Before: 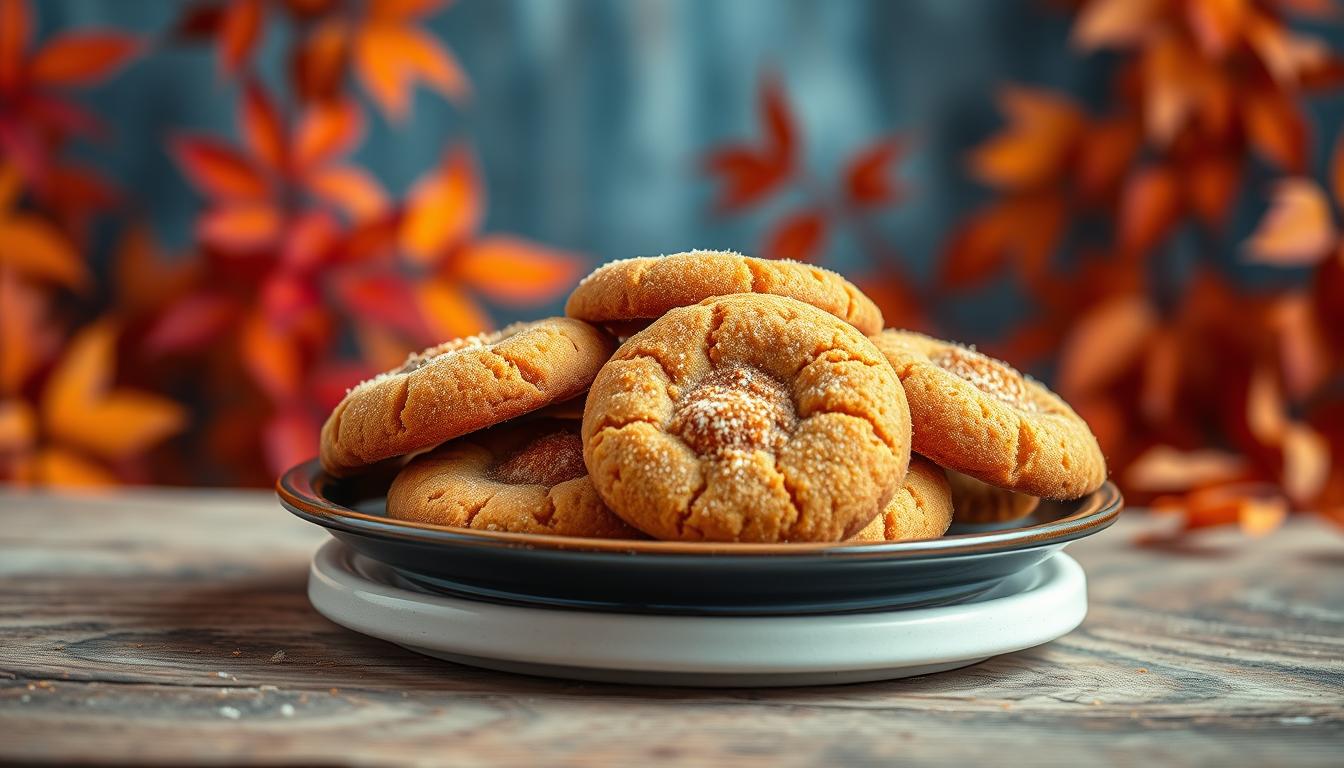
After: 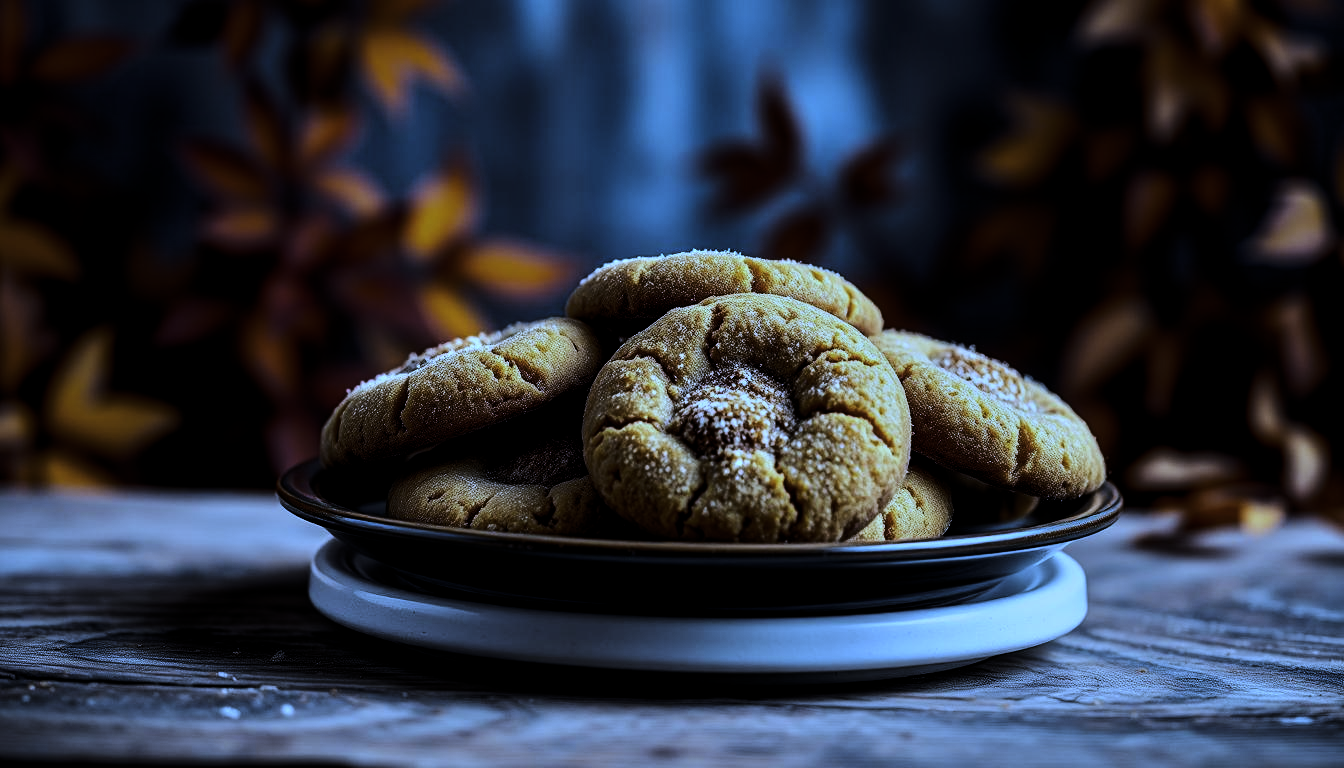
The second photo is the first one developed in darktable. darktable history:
levels: levels [0.044, 0.475, 0.791]
white balance: red 0.766, blue 1.537
tone equalizer: -8 EV -2 EV, -7 EV -2 EV, -6 EV -2 EV, -5 EV -2 EV, -4 EV -2 EV, -3 EV -2 EV, -2 EV -2 EV, -1 EV -1.63 EV, +0 EV -2 EV
base curve: curves: ch0 [(0, 0) (0.028, 0.03) (0.121, 0.232) (0.46, 0.748) (0.859, 0.968) (1, 1)]
color zones: curves: ch1 [(0, 0.469) (0.01, 0.469) (0.12, 0.446) (0.248, 0.469) (0.5, 0.5) (0.748, 0.5) (0.99, 0.469) (1, 0.469)]
